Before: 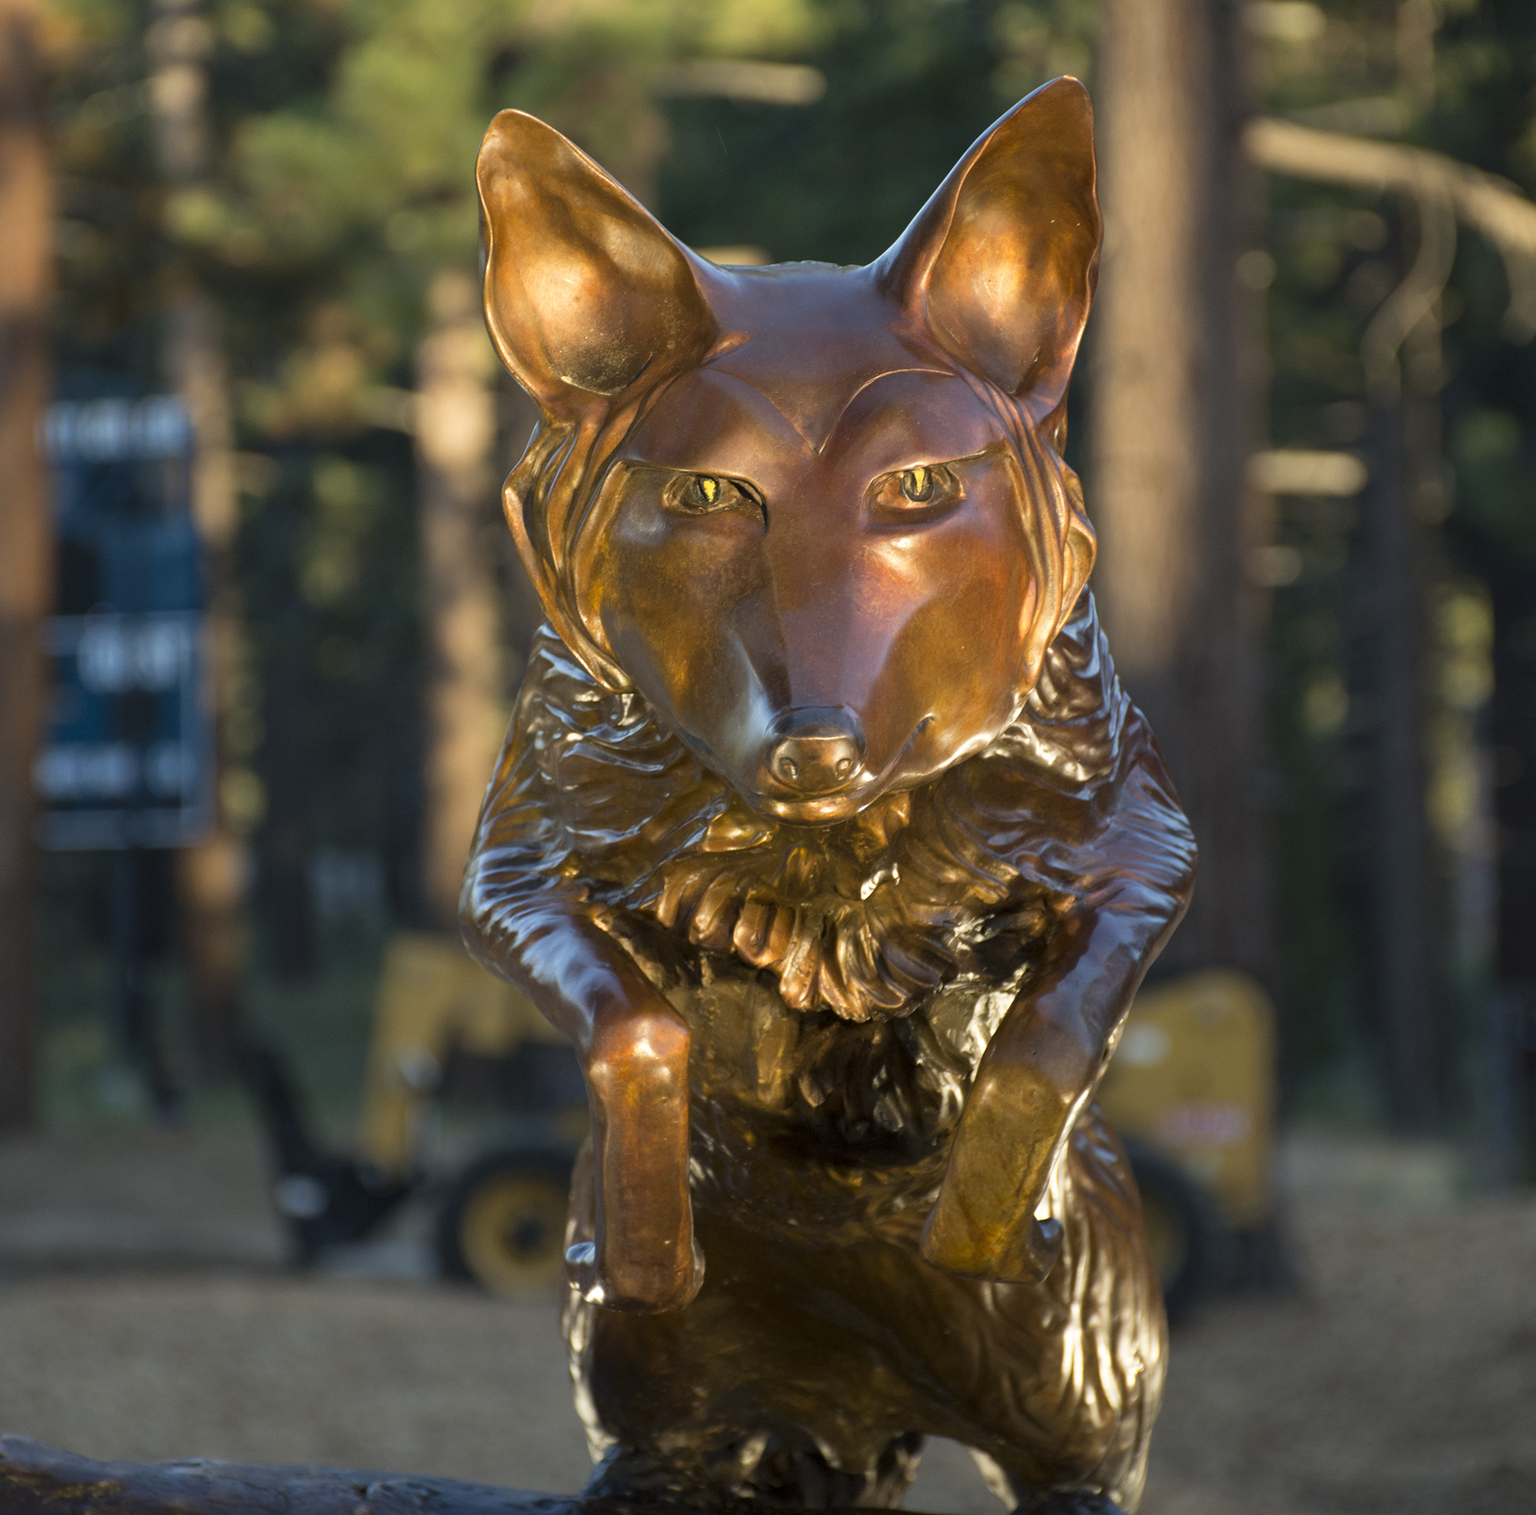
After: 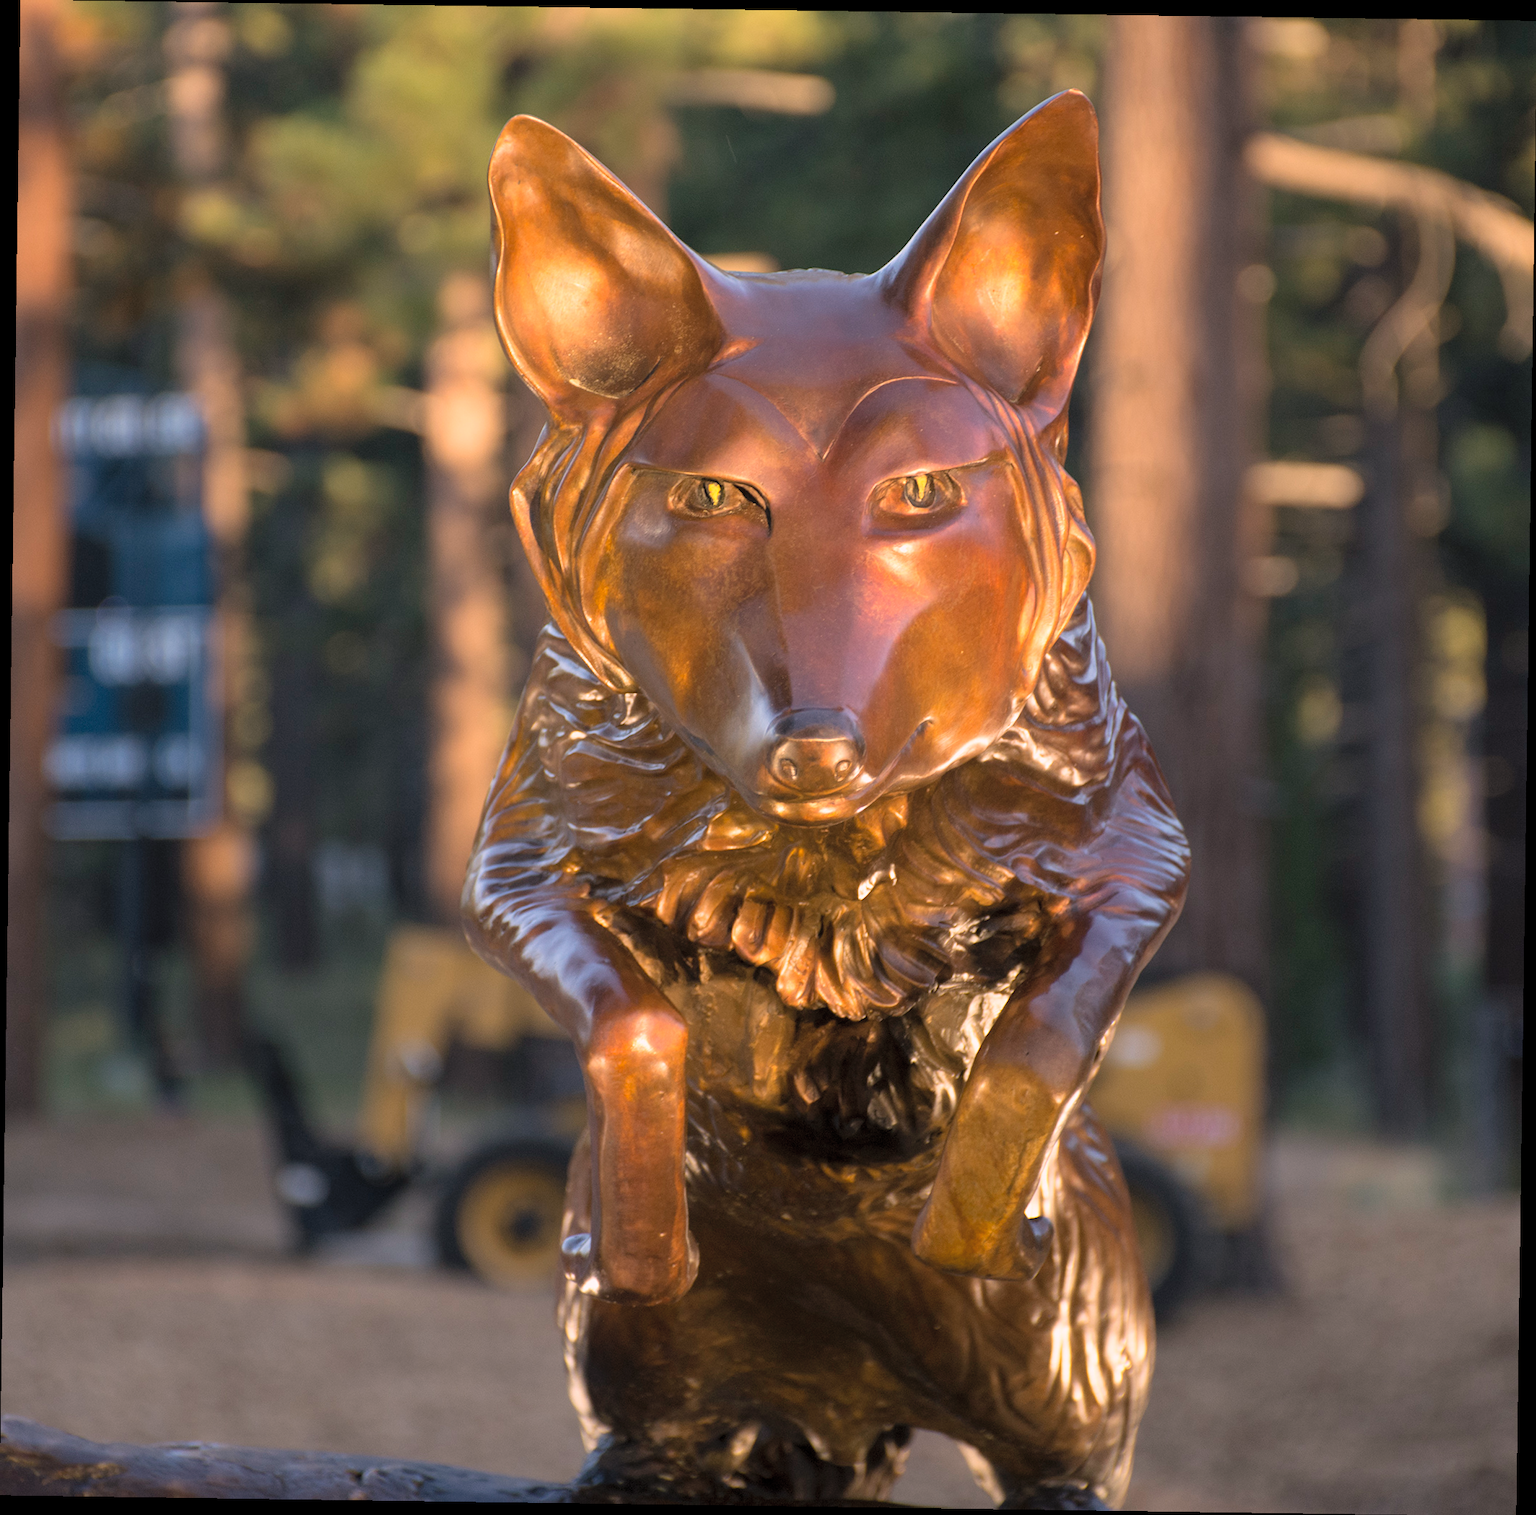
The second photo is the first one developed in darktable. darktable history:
color correction: highlights a* 14.52, highlights b* 4.84
rotate and perspective: rotation 0.8°, automatic cropping off
contrast brightness saturation: brightness 0.13
